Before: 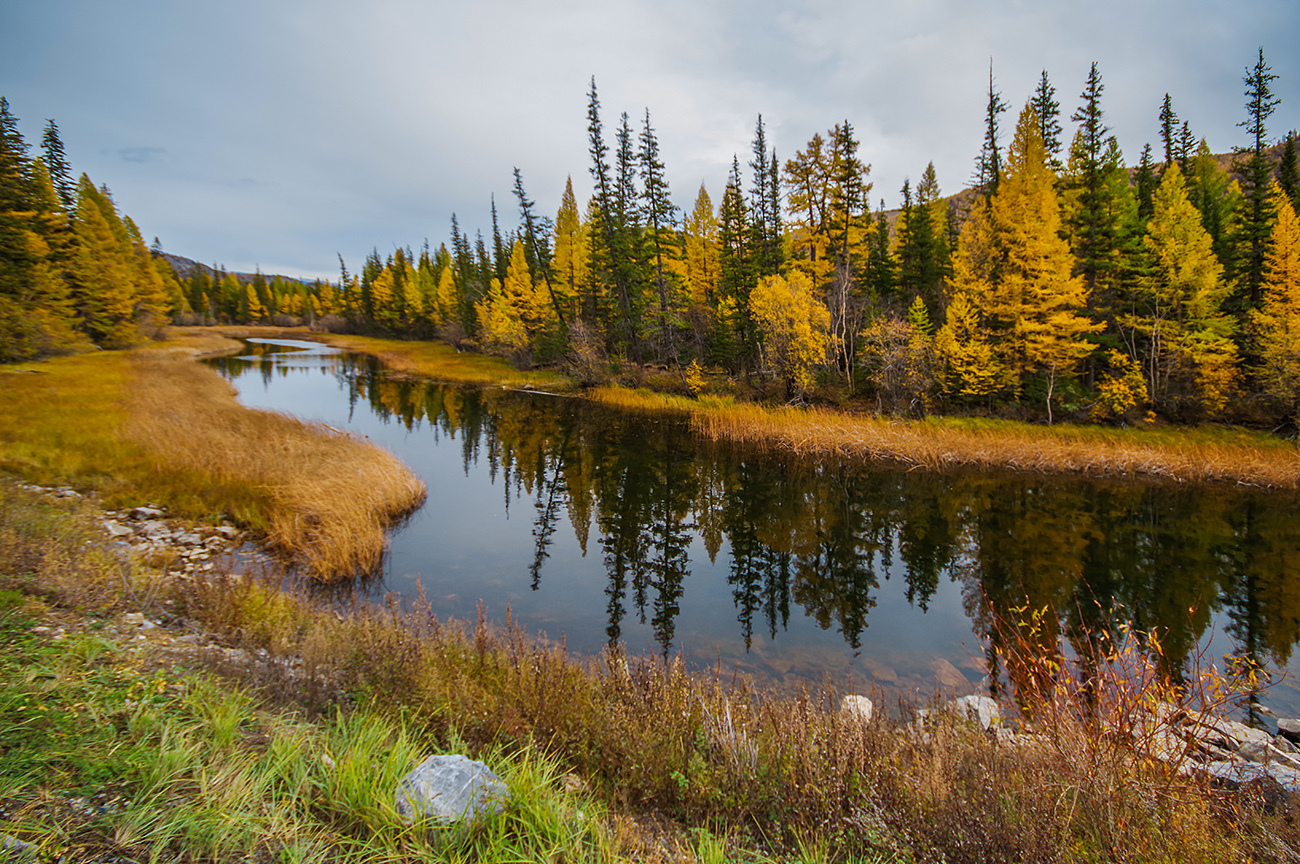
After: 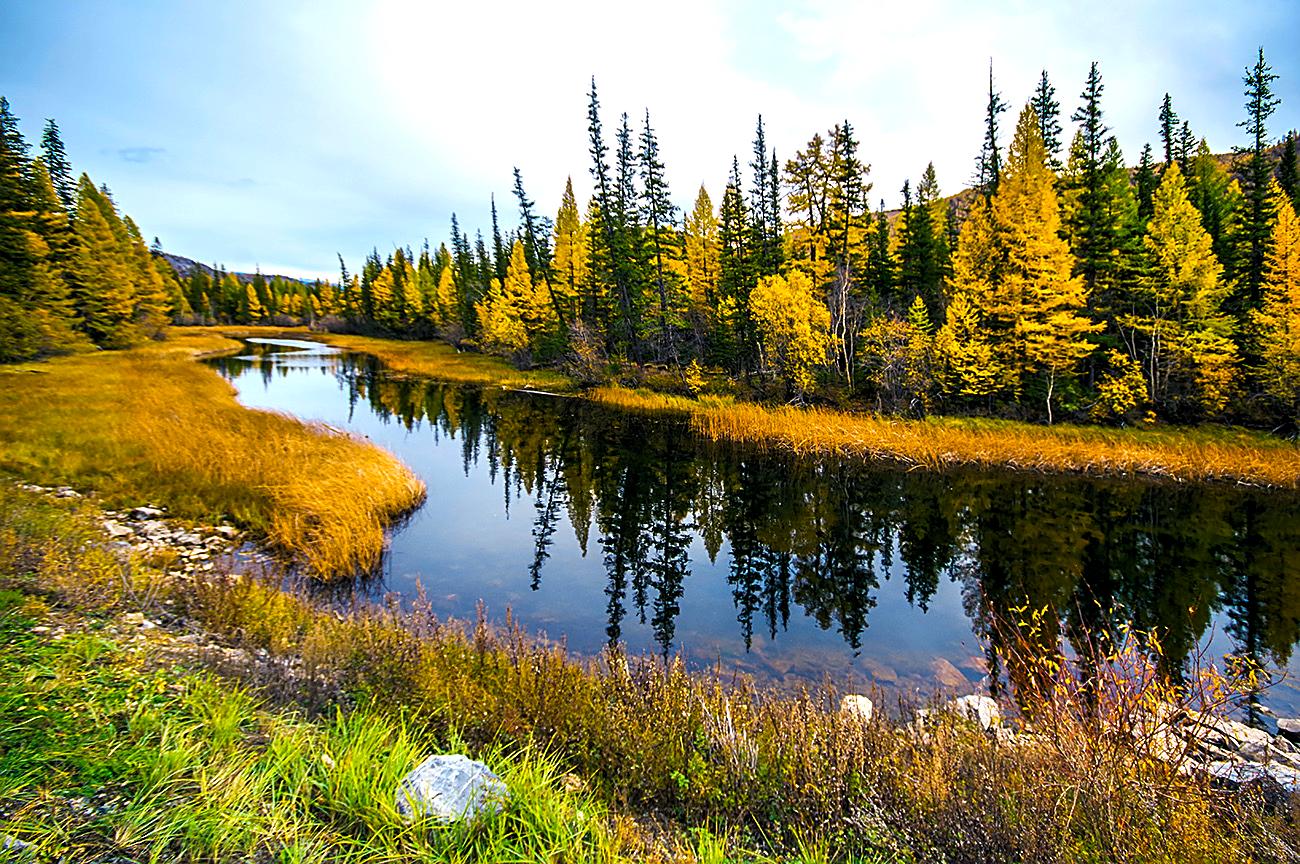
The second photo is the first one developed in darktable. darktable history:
sharpen: on, module defaults
levels: levels [0.062, 0.494, 0.925]
color balance rgb: shadows lift › luminance -40.779%, shadows lift › chroma 14.182%, shadows lift › hue 259.98°, linear chroma grading › global chroma 14.554%, perceptual saturation grading › global saturation 19.535%, perceptual brilliance grading › global brilliance 17.934%, global vibrance 9.34%
